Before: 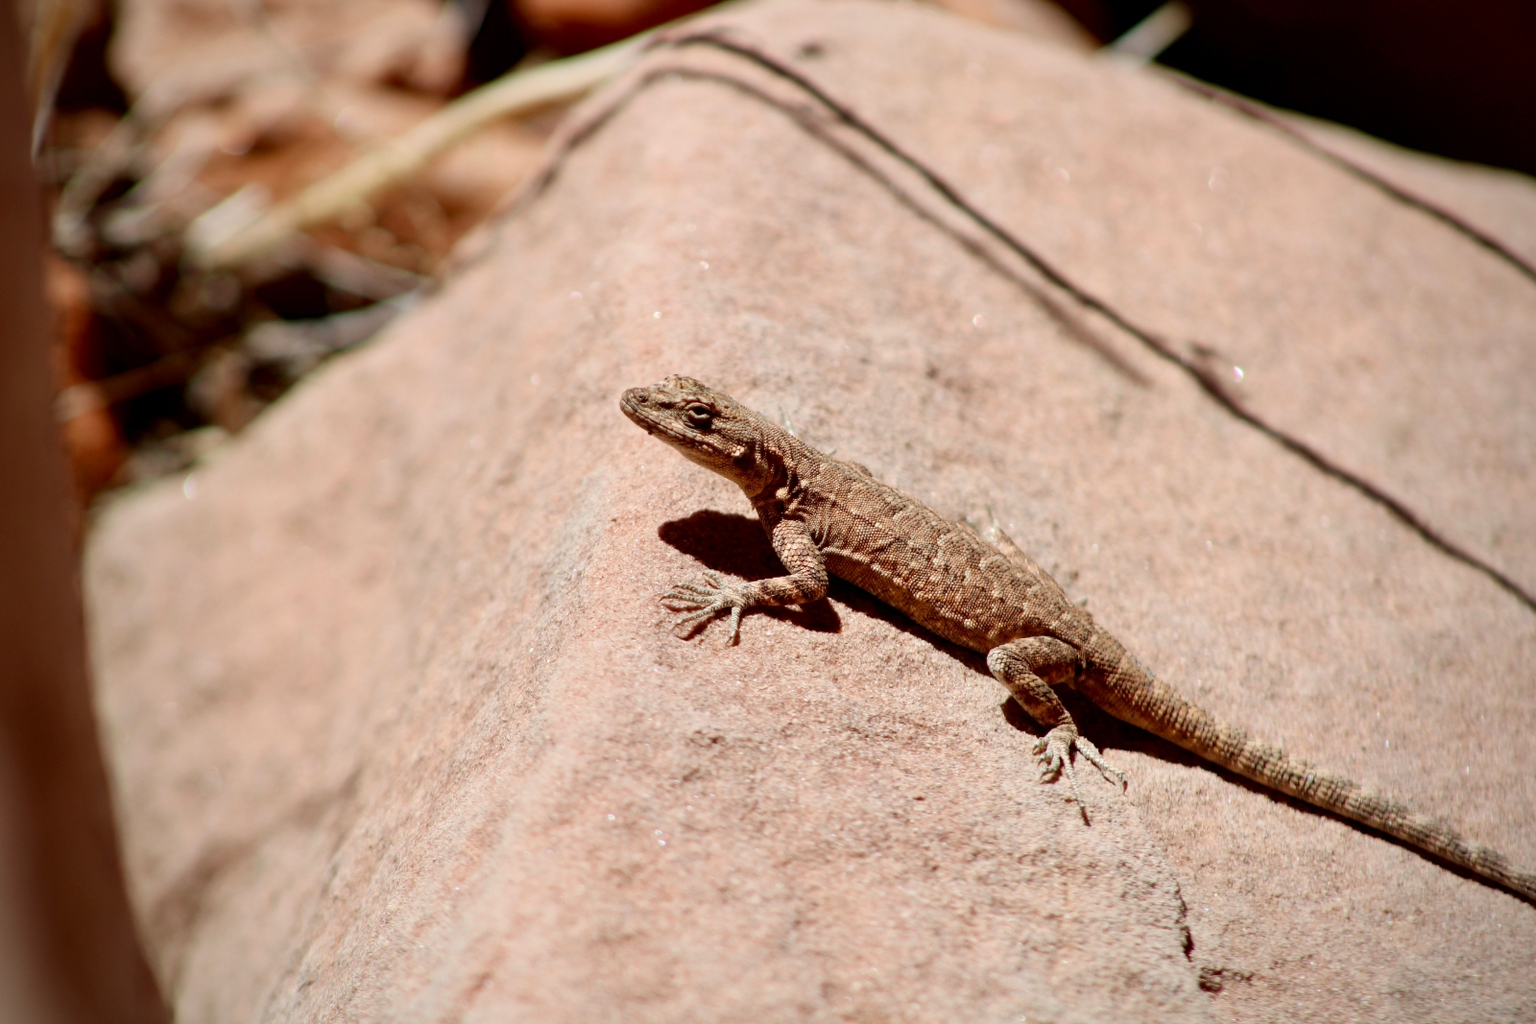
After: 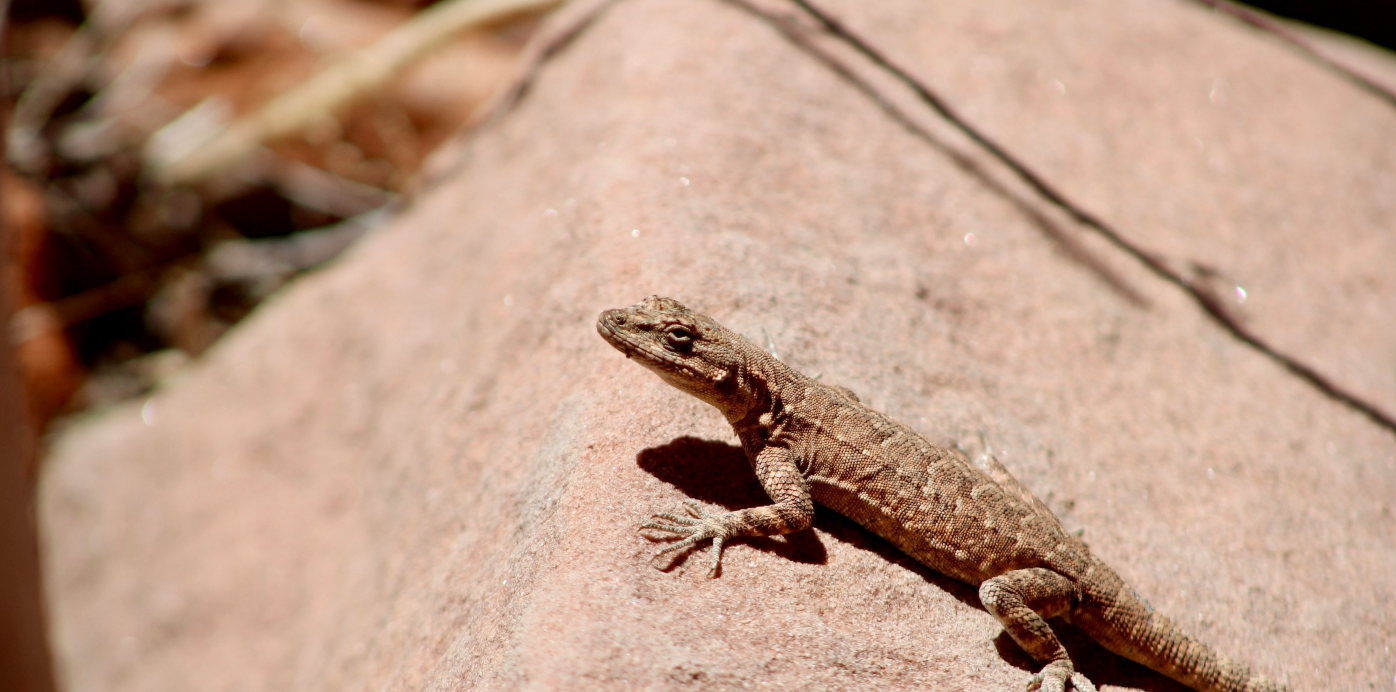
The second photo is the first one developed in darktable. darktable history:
crop: left 3.066%, top 8.968%, right 9.649%, bottom 26.148%
